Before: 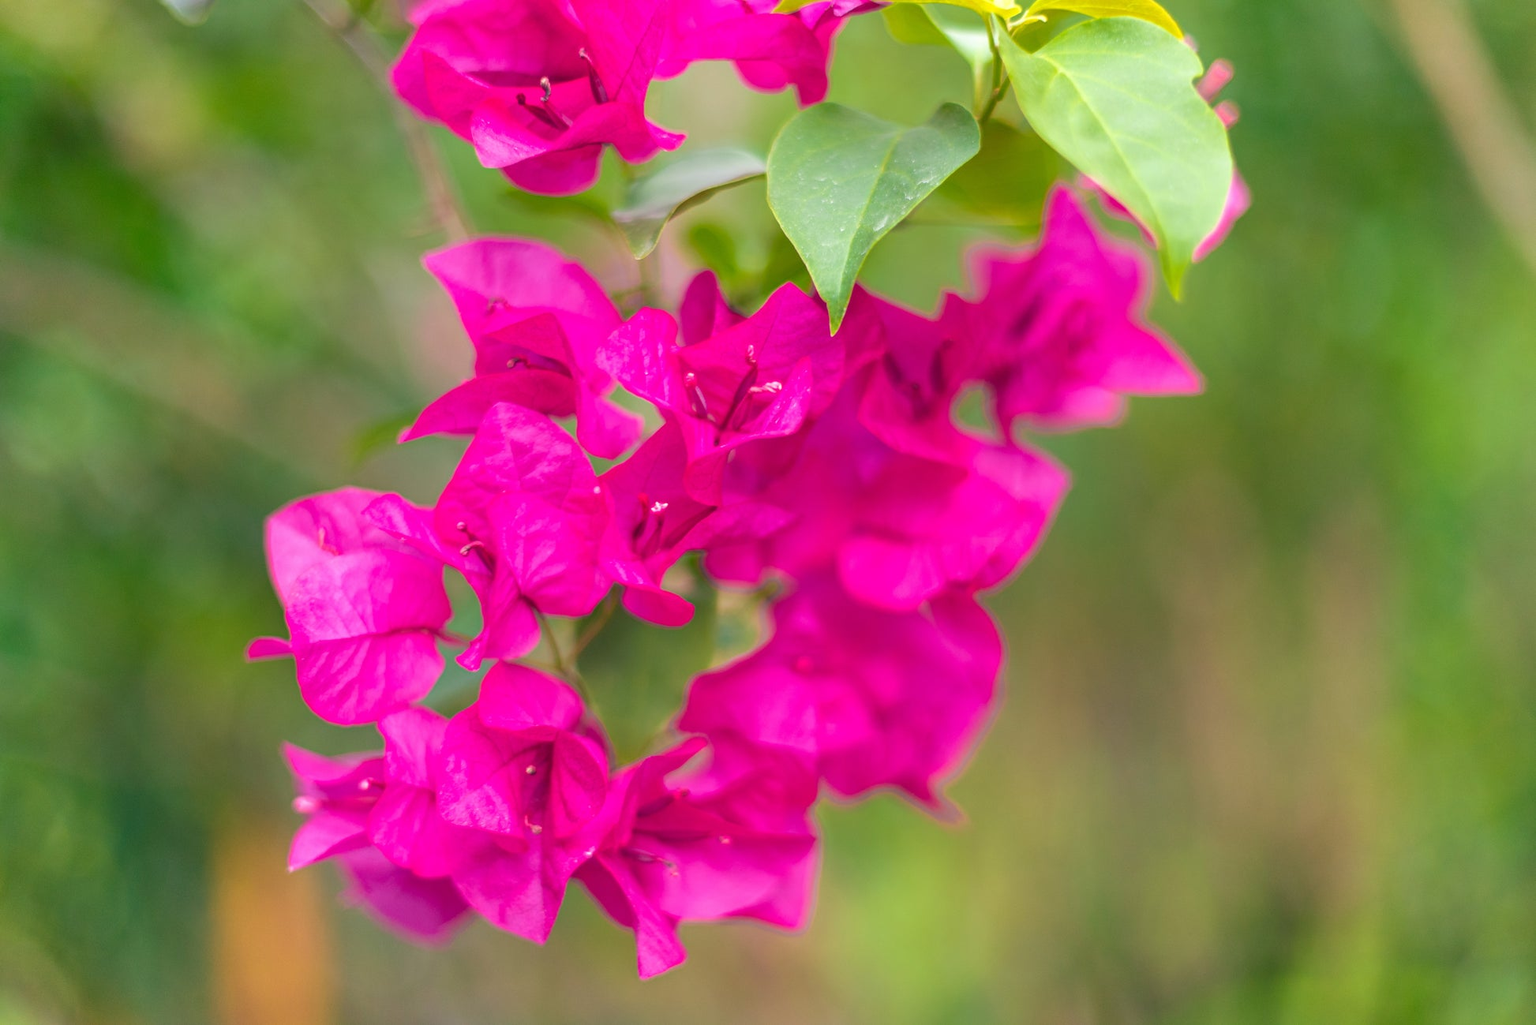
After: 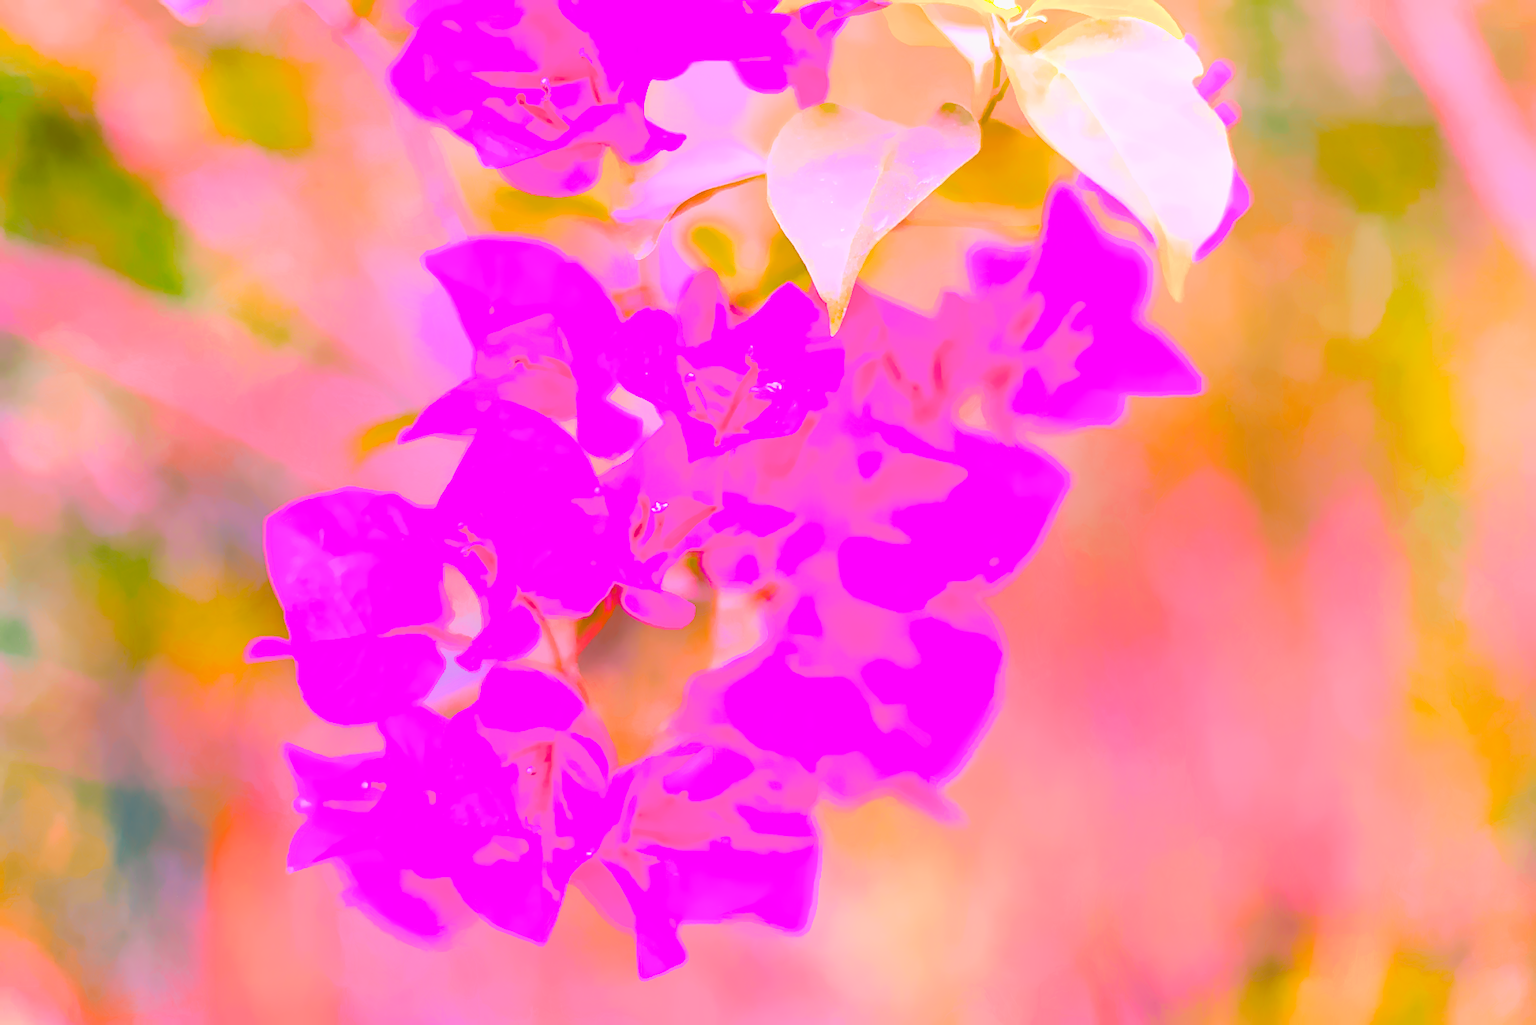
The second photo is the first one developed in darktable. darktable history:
denoise (profiled): patch size 2, strength 1.125, preserve shadows 1.03, bias correction -0.346, scattering 0.272, a [-1, 0, 0], b [0, 0, 0], compensate highlight preservation false
filmic rgb: black relative exposure -7.15 EV, white relative exposure 5.36 EV, hardness 3.02, color science v6 (2022)
highlight reconstruction: iterations 1, diameter of reconstruction 64 px
lens correction: scale 1.01, crop 1, focal 85, aperture 2.8, distance 7.77, camera "Canon EOS RP", lens "Canon RF 85mm F2 MACRO IS STM"
raw denoise: x [[0, 0.25, 0.5, 0.75, 1] ×4]
sharpen: on, module defaults
color balance rgb: linear chroma grading › global chroma 9%, perceptual saturation grading › global saturation 36%, perceptual saturation grading › shadows 35%, perceptual brilliance grading › global brilliance 15%, perceptual brilliance grading › shadows -35%, global vibrance 15%
white balance: red 1.803, blue 1.886
exposure: black level correction 0, exposure 1 EV, compensate exposure bias true, compensate highlight preservation false
